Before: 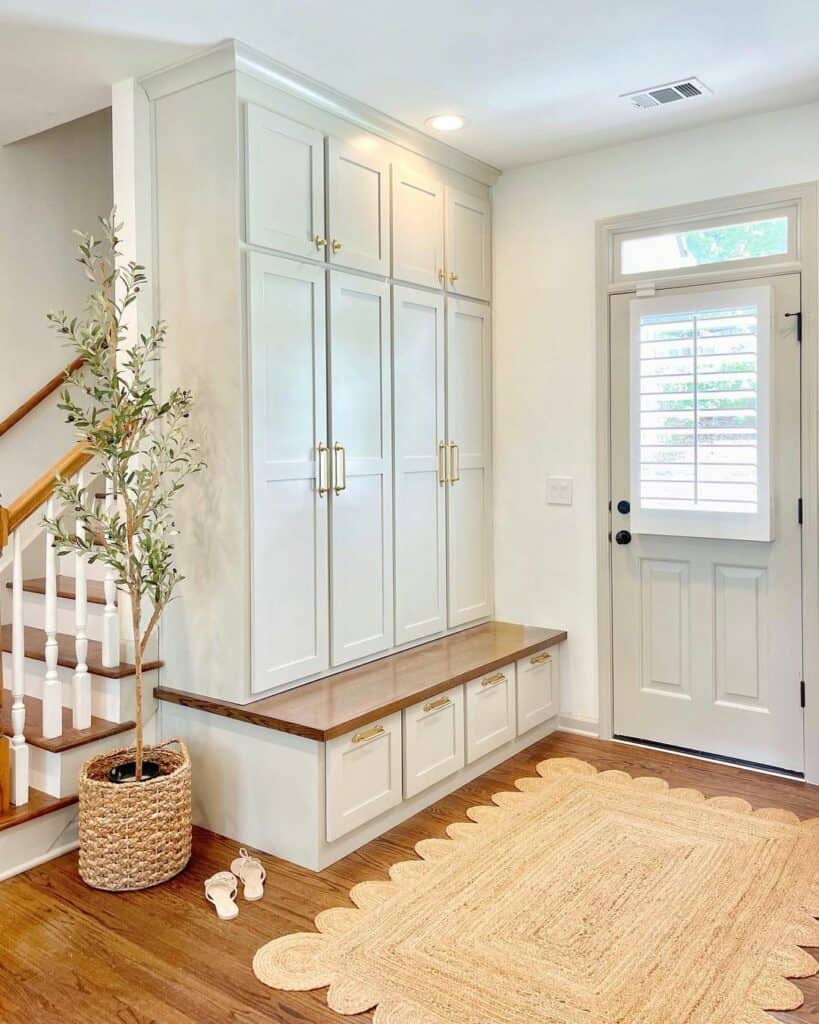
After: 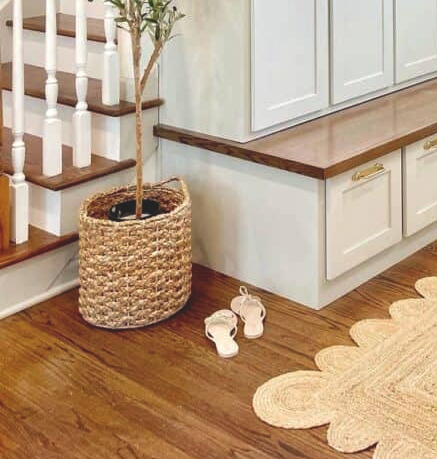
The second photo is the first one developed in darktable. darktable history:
exposure: black level correction -0.024, exposure -0.119 EV, compensate exposure bias true, compensate highlight preservation false
levels: mode automatic, white 99.93%, levels [0.031, 0.5, 0.969]
contrast brightness saturation: brightness -0.089
crop and rotate: top 54.927%, right 46.548%, bottom 0.174%
